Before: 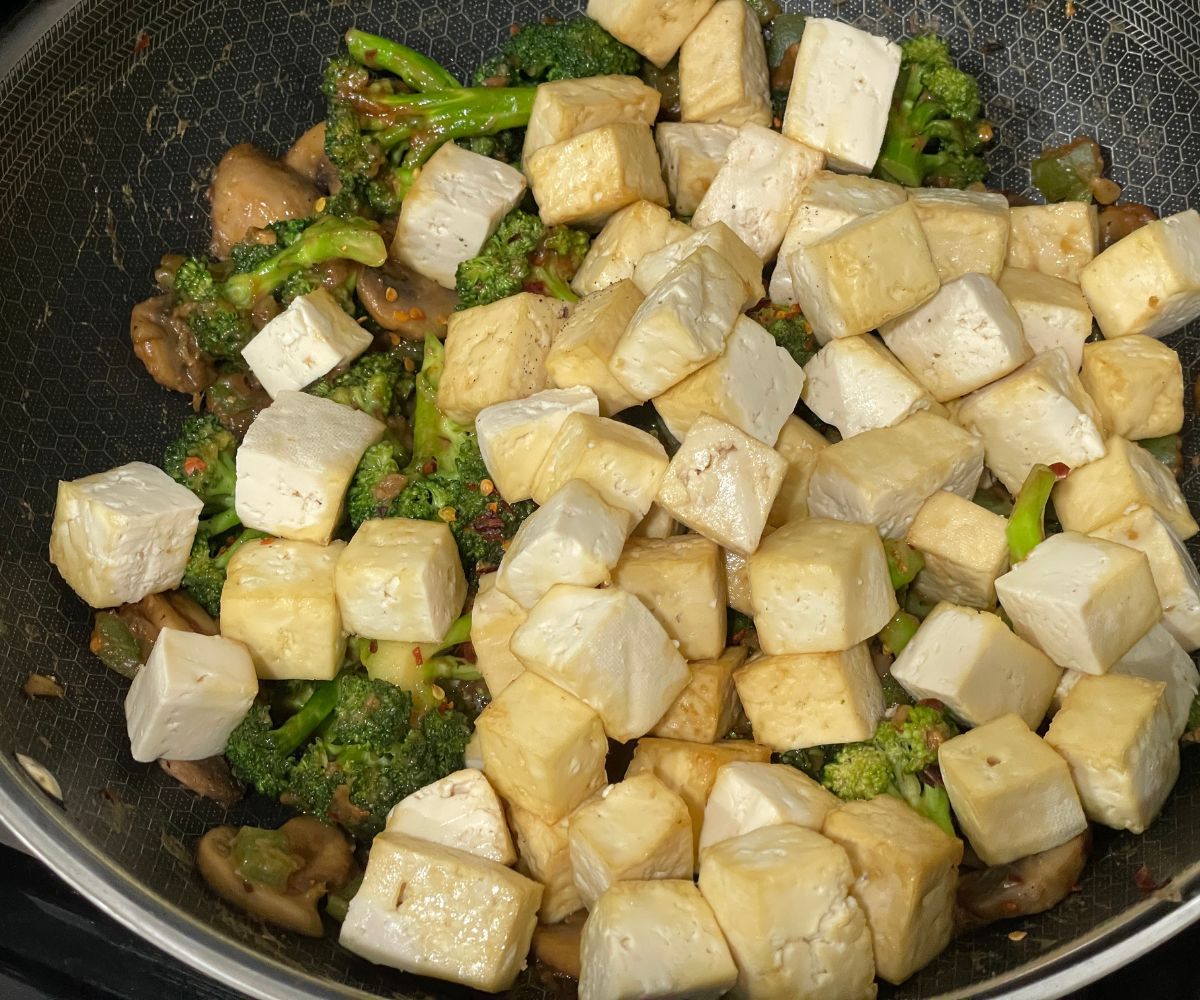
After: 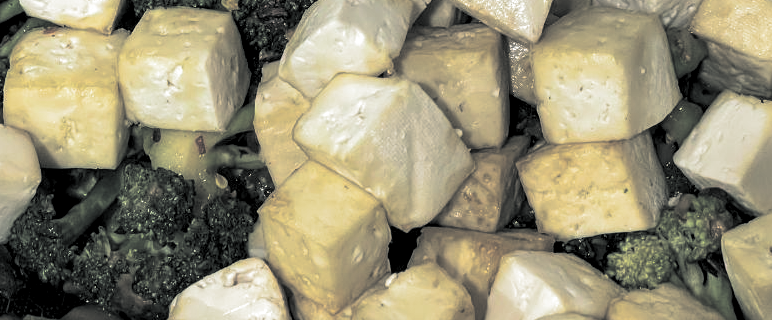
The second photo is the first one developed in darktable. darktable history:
white balance: red 0.967, blue 1.049
local contrast: detail 135%, midtone range 0.75
crop: left 18.091%, top 51.13%, right 17.525%, bottom 16.85%
split-toning: shadows › hue 190.8°, shadows › saturation 0.05, highlights › hue 54°, highlights › saturation 0.05, compress 0%
